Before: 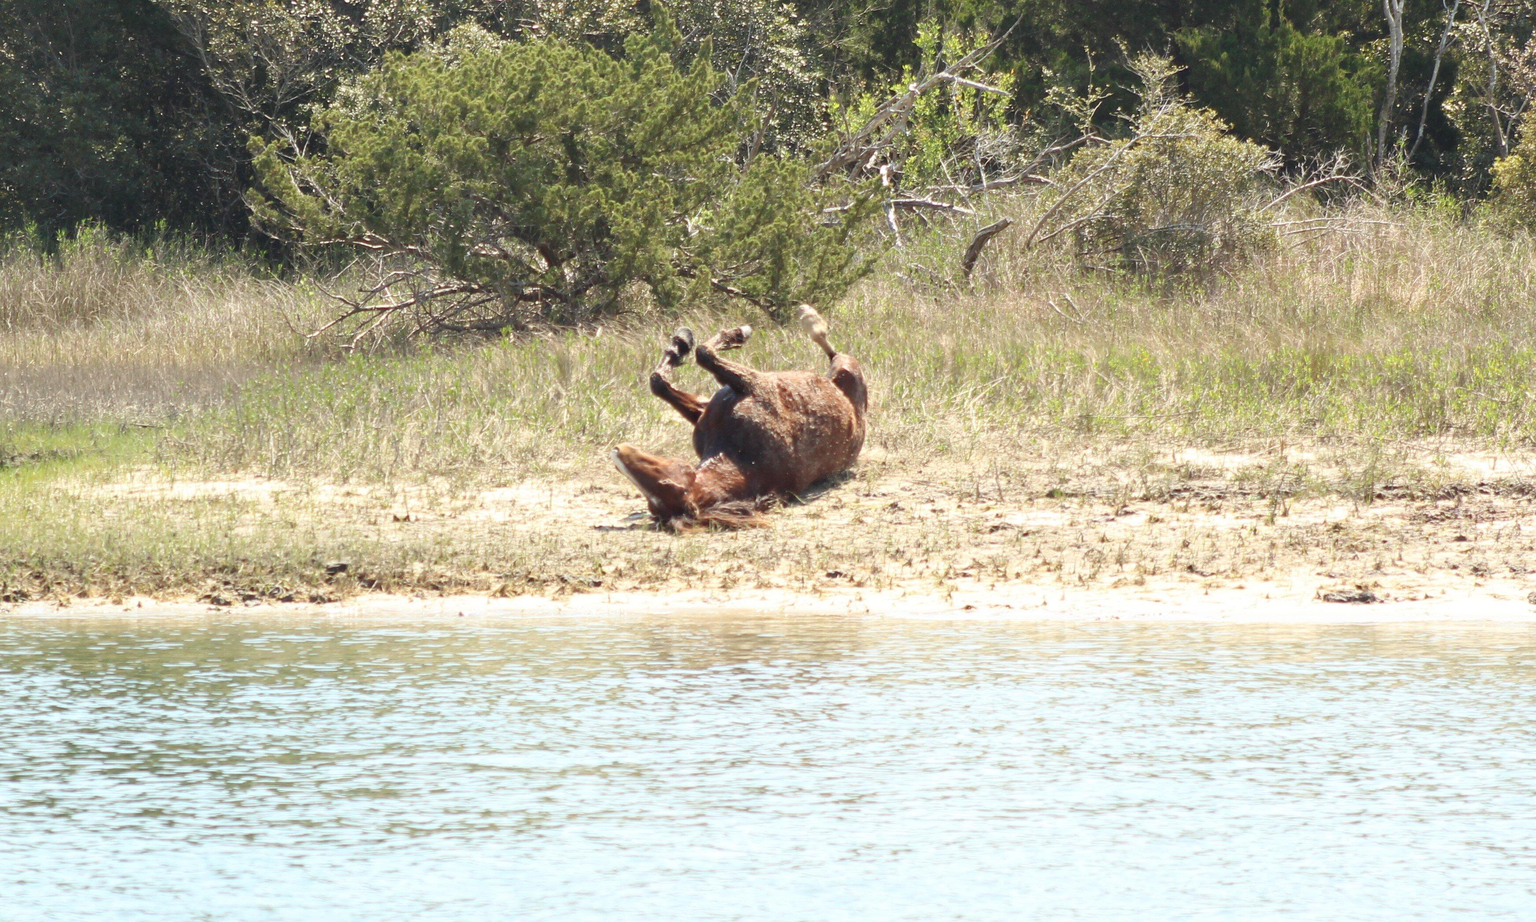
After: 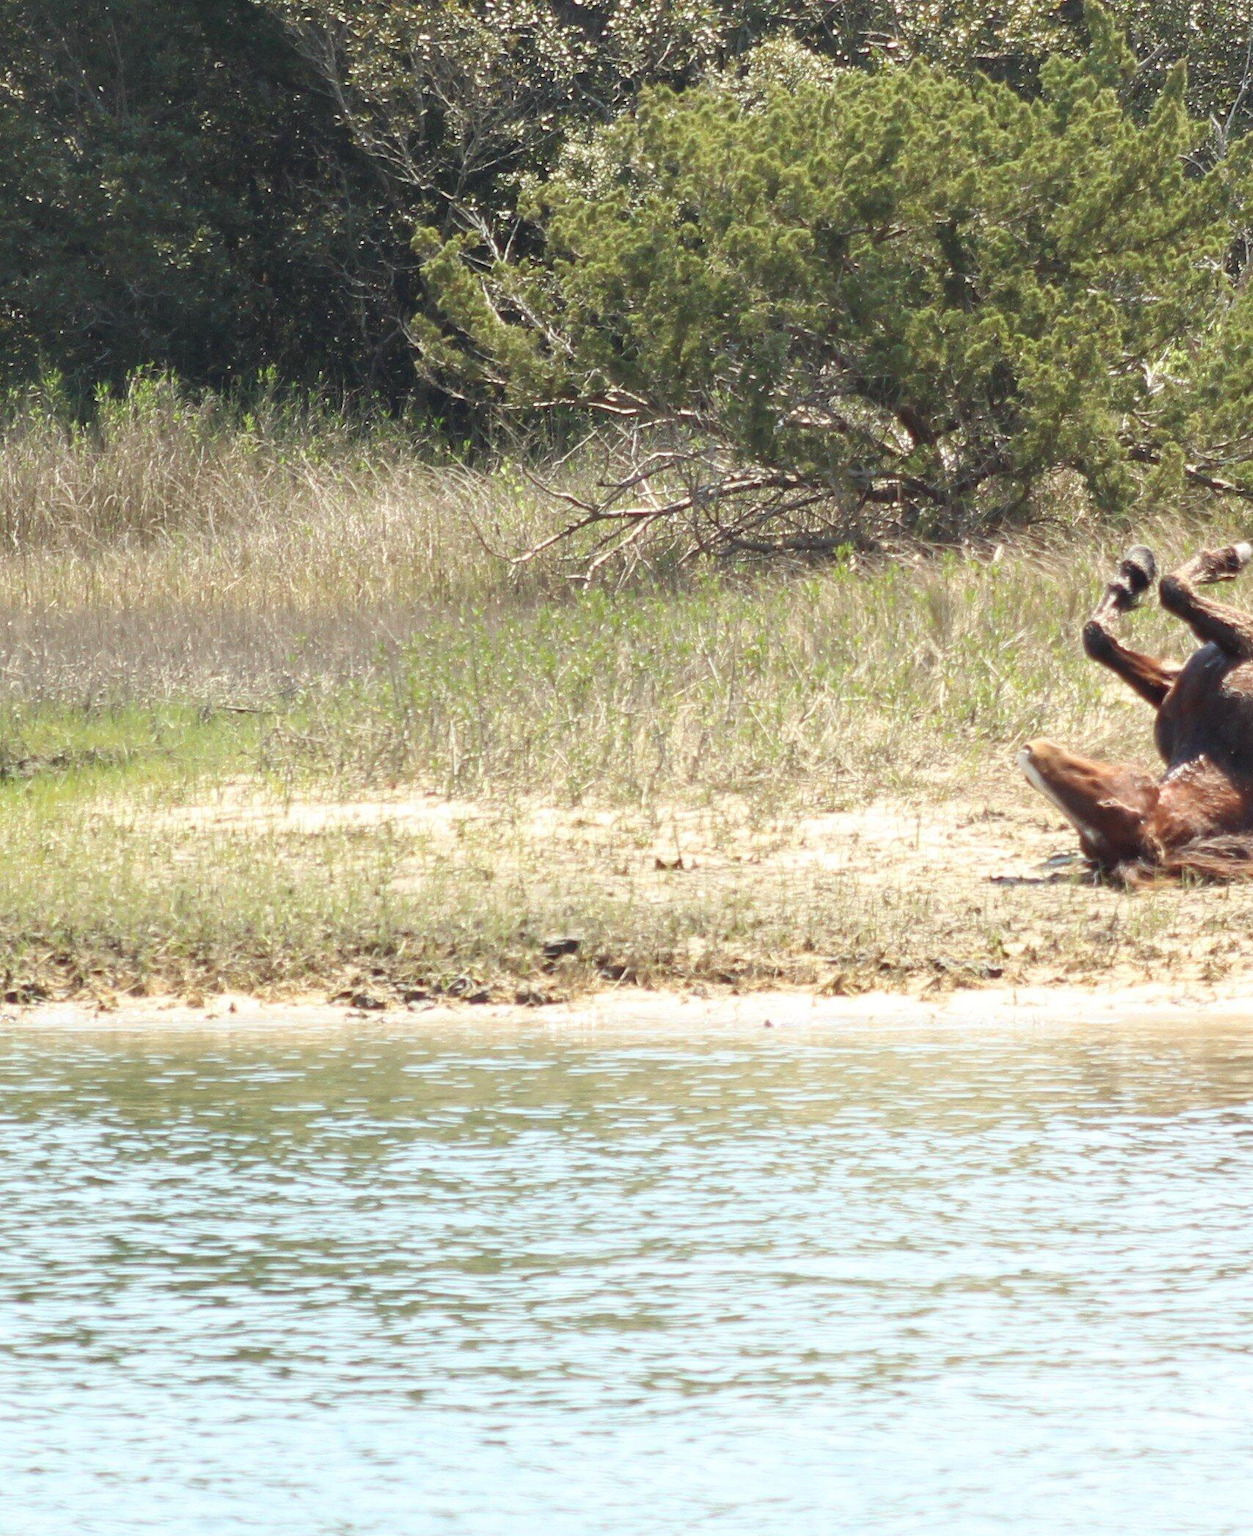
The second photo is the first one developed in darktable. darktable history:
crop and rotate: left 0.021%, top 0%, right 50.984%
